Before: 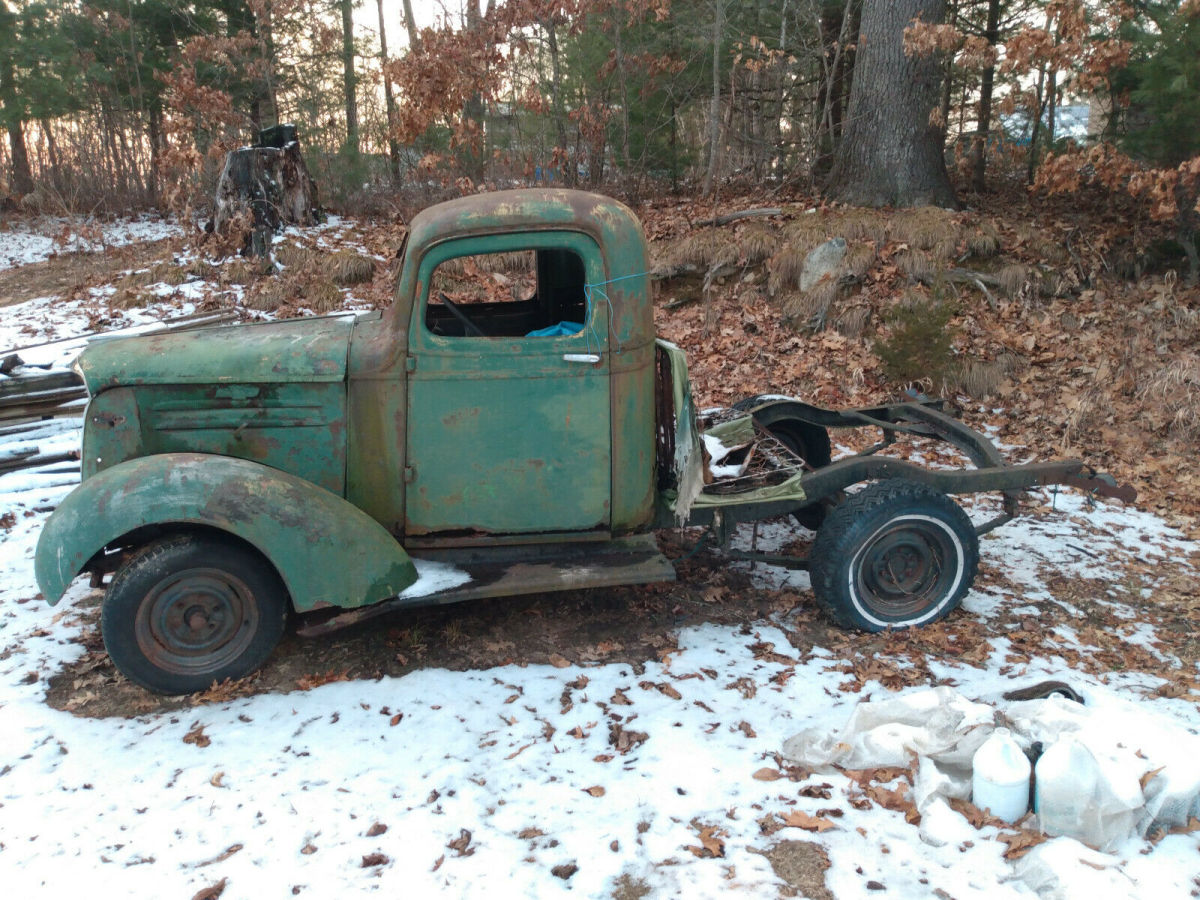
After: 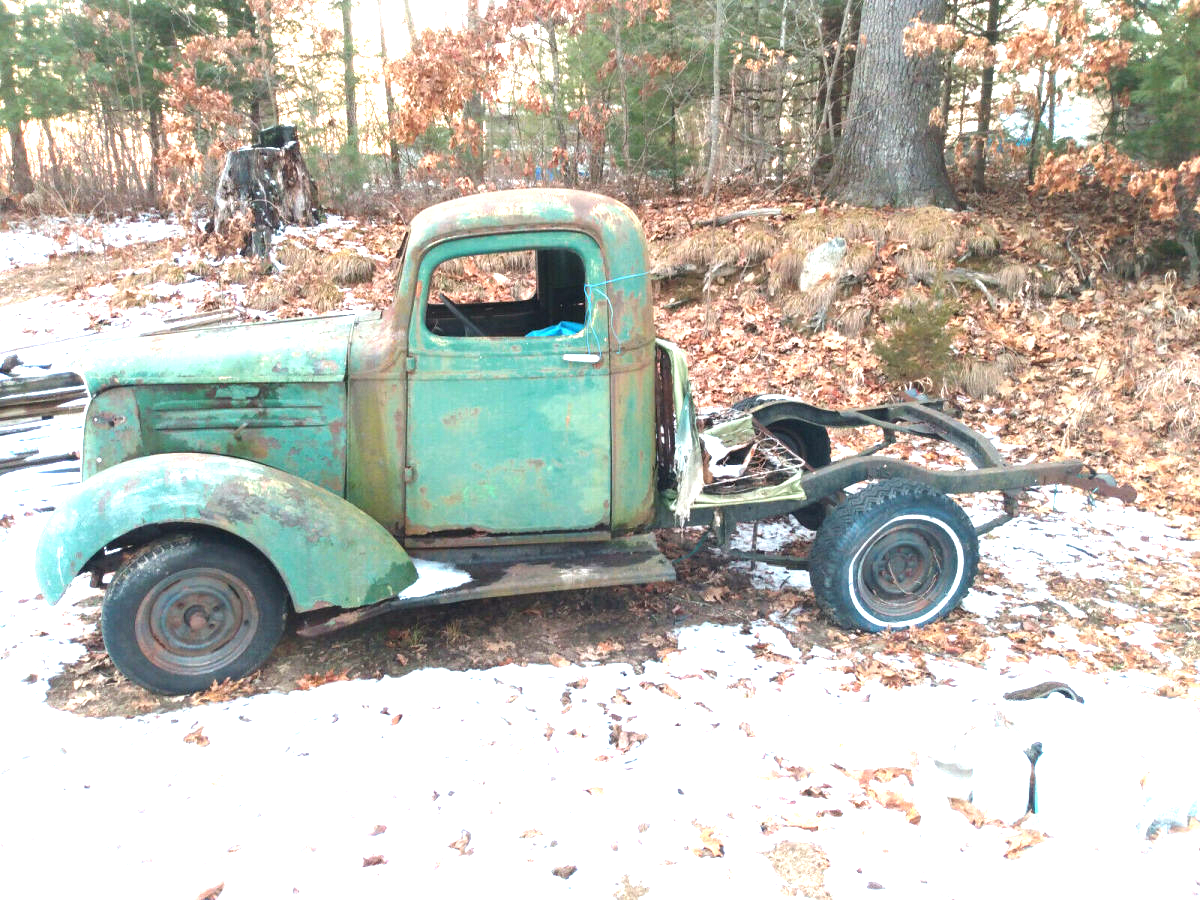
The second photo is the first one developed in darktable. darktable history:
exposure: black level correction 0, exposure 1.943 EV, compensate highlight preservation false
